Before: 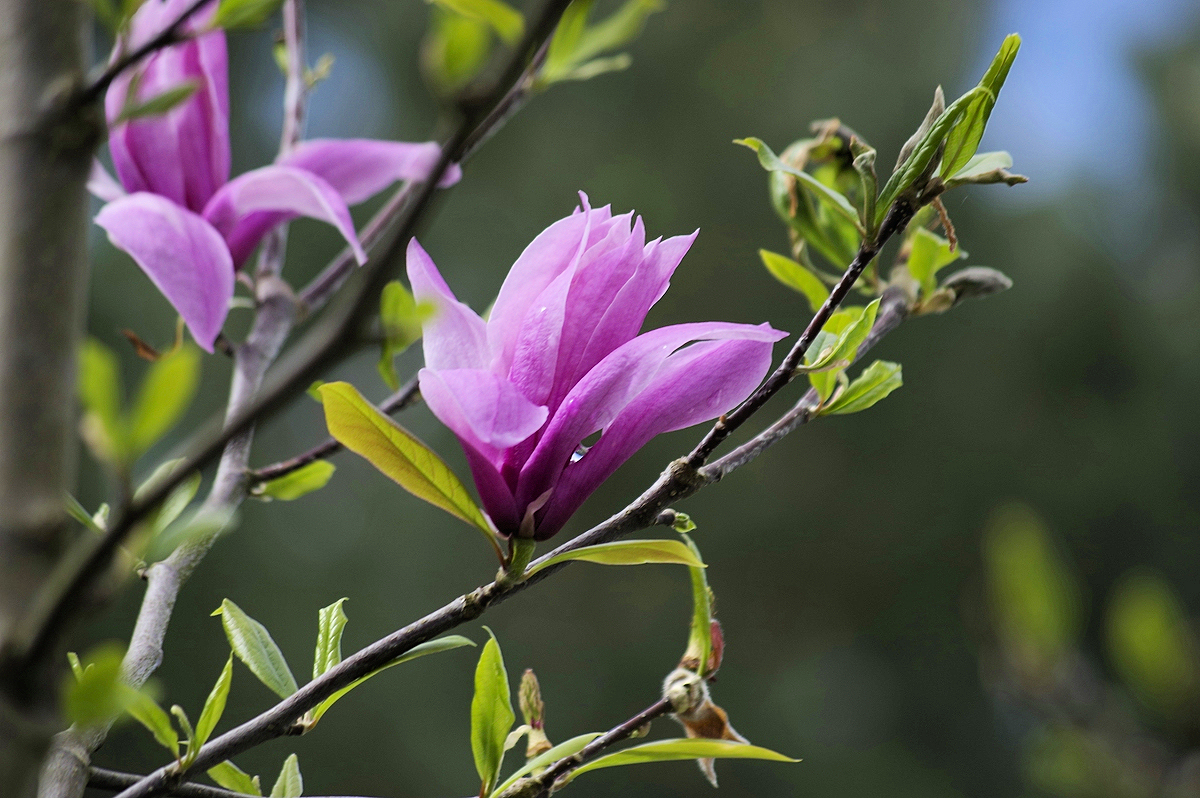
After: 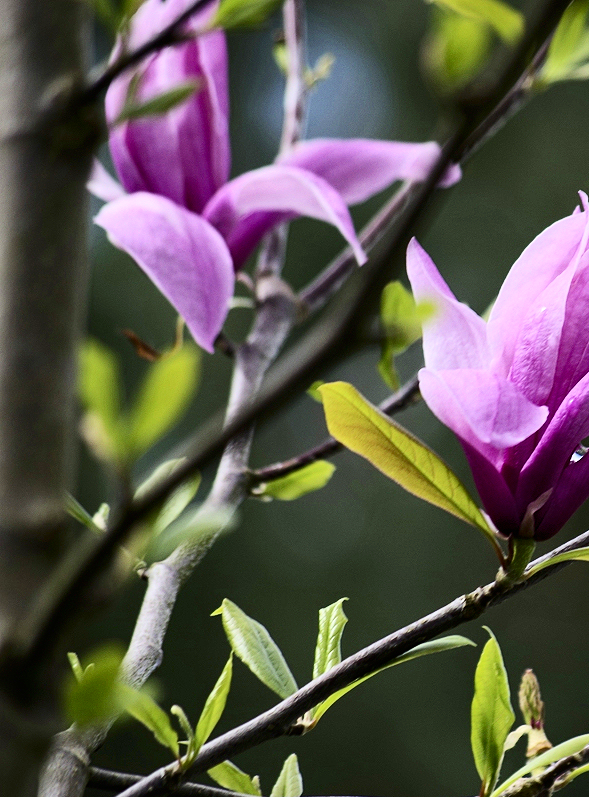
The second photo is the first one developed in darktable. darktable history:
contrast brightness saturation: contrast 0.28
crop and rotate: left 0%, top 0%, right 50.845%
